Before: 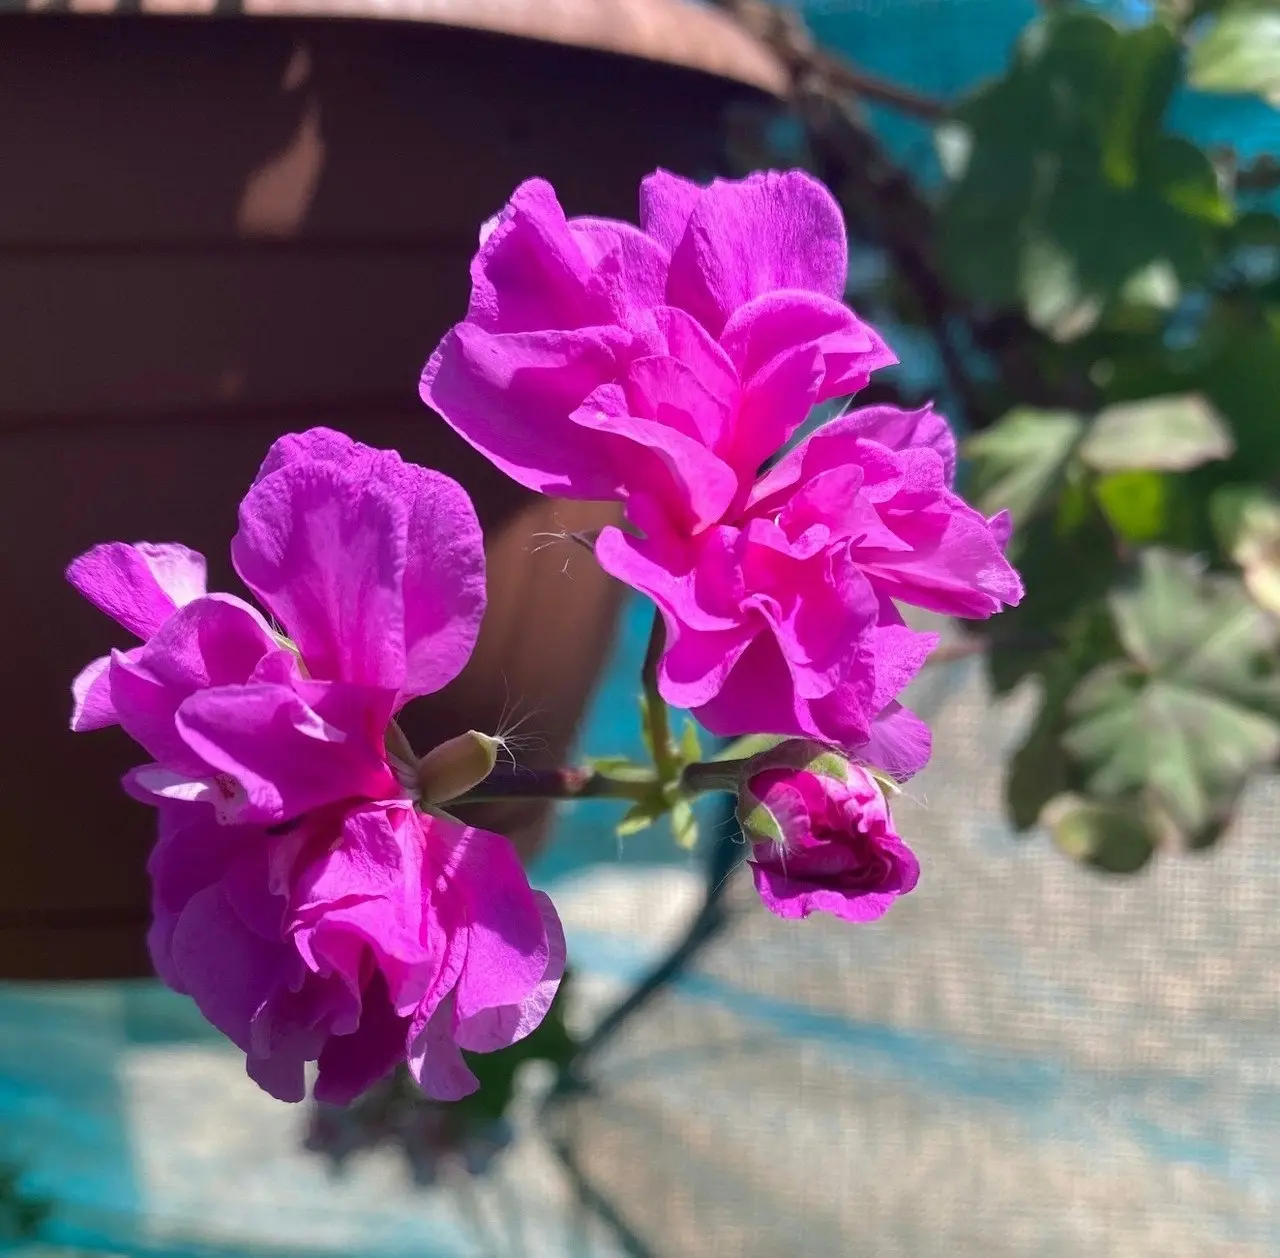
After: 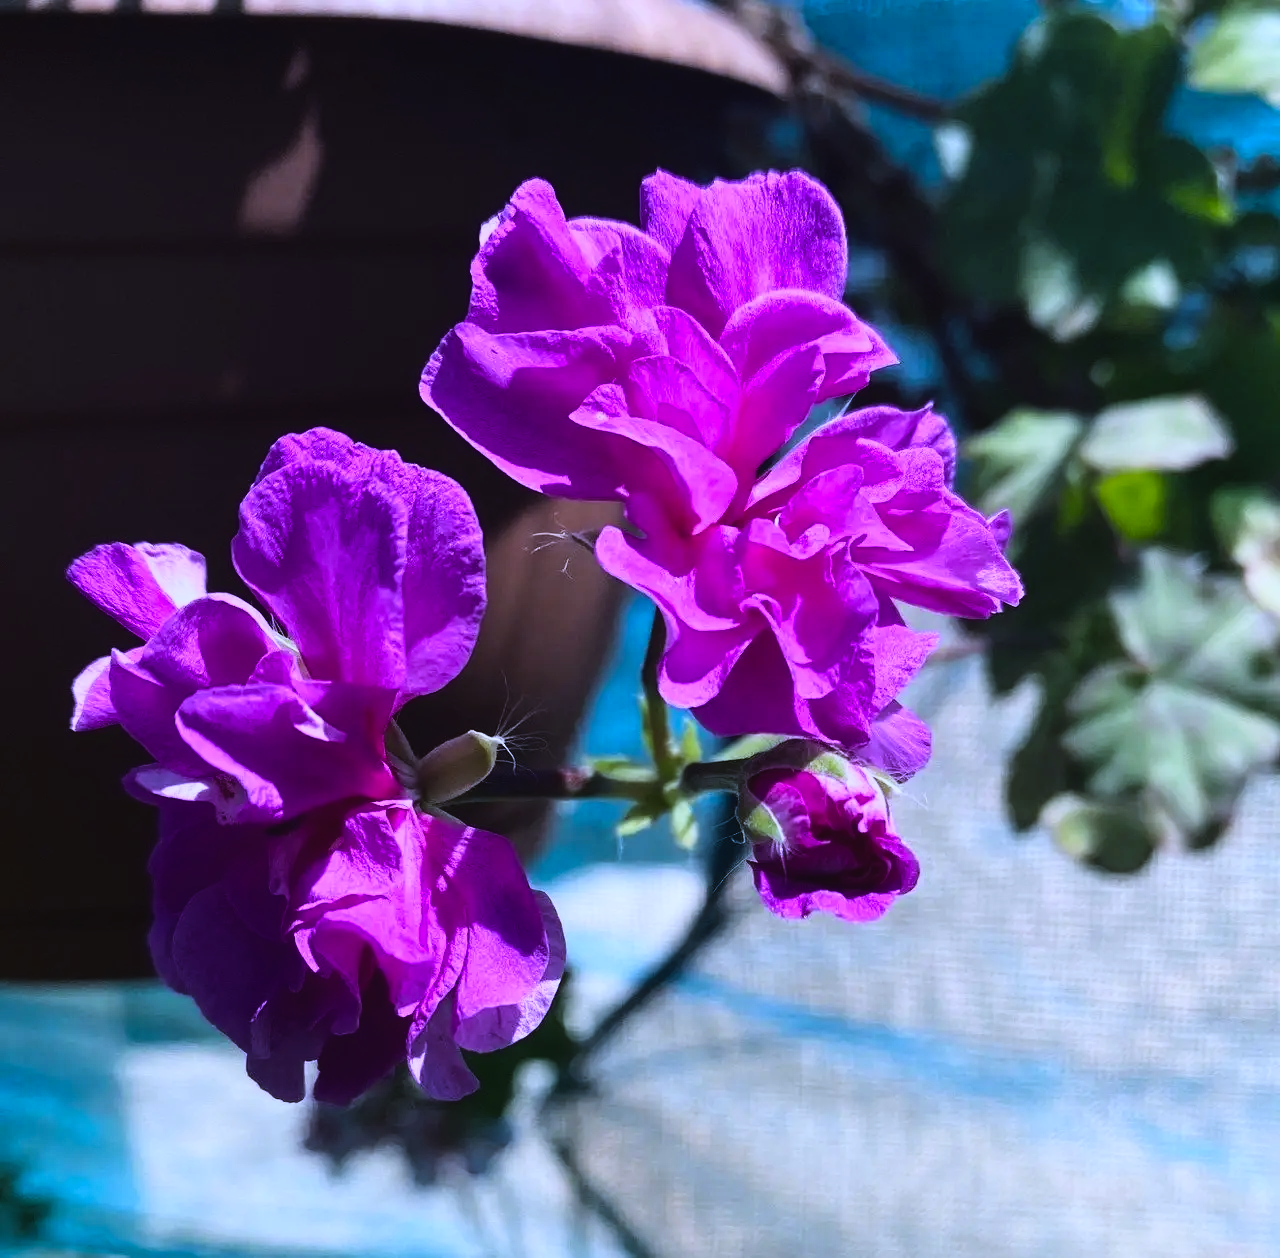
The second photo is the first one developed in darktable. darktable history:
color balance rgb: shadows lift › chroma 1%, shadows lift › hue 113°, highlights gain › chroma 0.2%, highlights gain › hue 333°, perceptual saturation grading › global saturation 20%, perceptual saturation grading › highlights -50%, perceptual saturation grading › shadows 25%, contrast -10%
rgb curve: curves: ch0 [(0, 0) (0.21, 0.15) (0.24, 0.21) (0.5, 0.75) (0.75, 0.96) (0.89, 0.99) (1, 1)]; ch1 [(0, 0.02) (0.21, 0.13) (0.25, 0.2) (0.5, 0.67) (0.75, 0.9) (0.89, 0.97) (1, 1)]; ch2 [(0, 0.02) (0.21, 0.13) (0.25, 0.2) (0.5, 0.67) (0.75, 0.9) (0.89, 0.97) (1, 1)], compensate middle gray true
exposure: black level correction -0.016, exposure -1.018 EV, compensate highlight preservation false
white balance: red 0.871, blue 1.249
